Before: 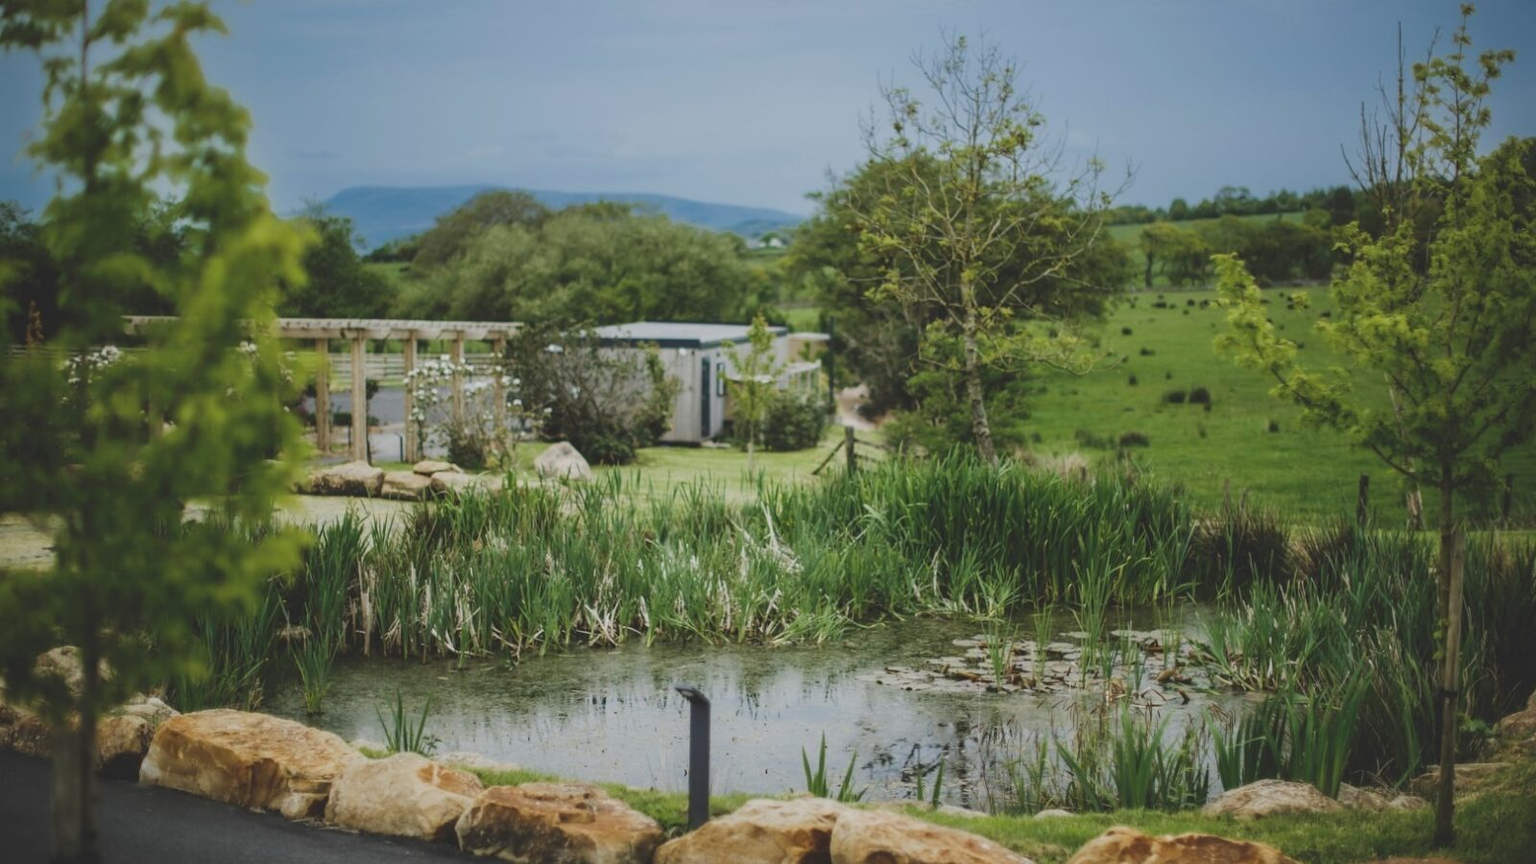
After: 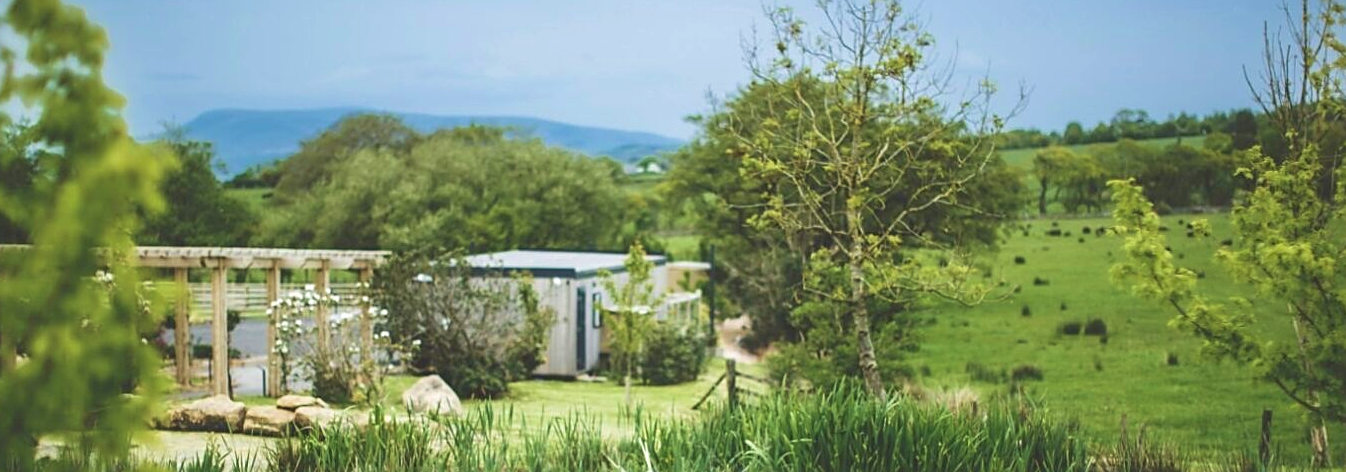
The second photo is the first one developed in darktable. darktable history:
crop and rotate: left 9.662%, top 9.487%, right 6.158%, bottom 37.963%
velvia: on, module defaults
sharpen: on, module defaults
exposure: exposure 0.667 EV, compensate highlight preservation false
